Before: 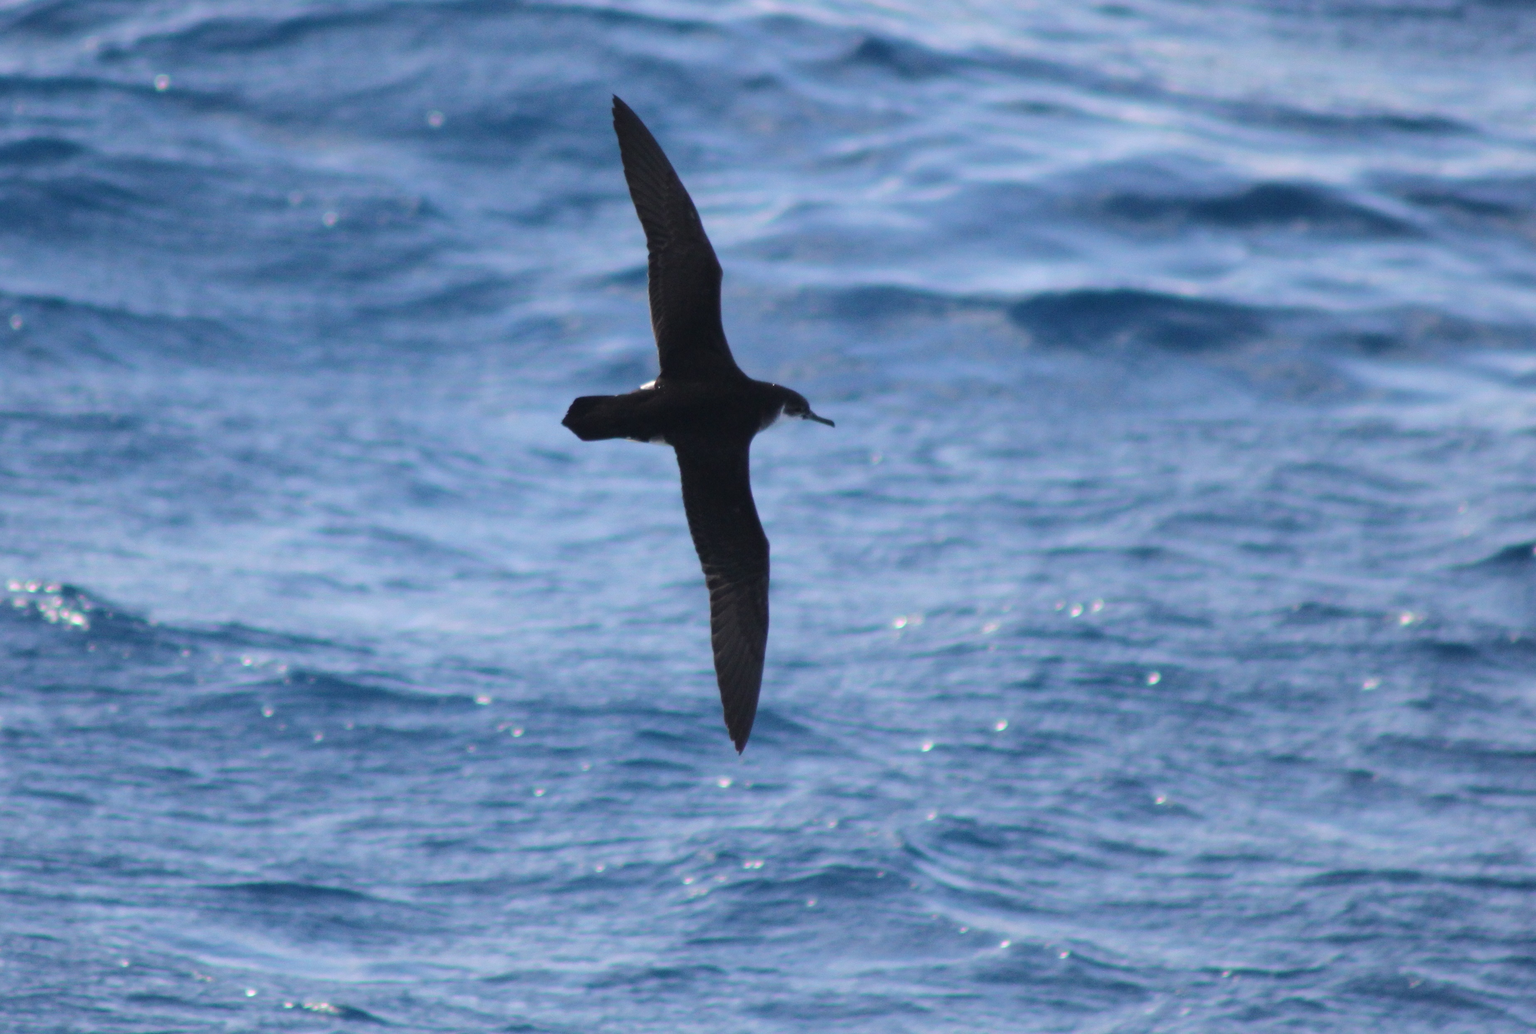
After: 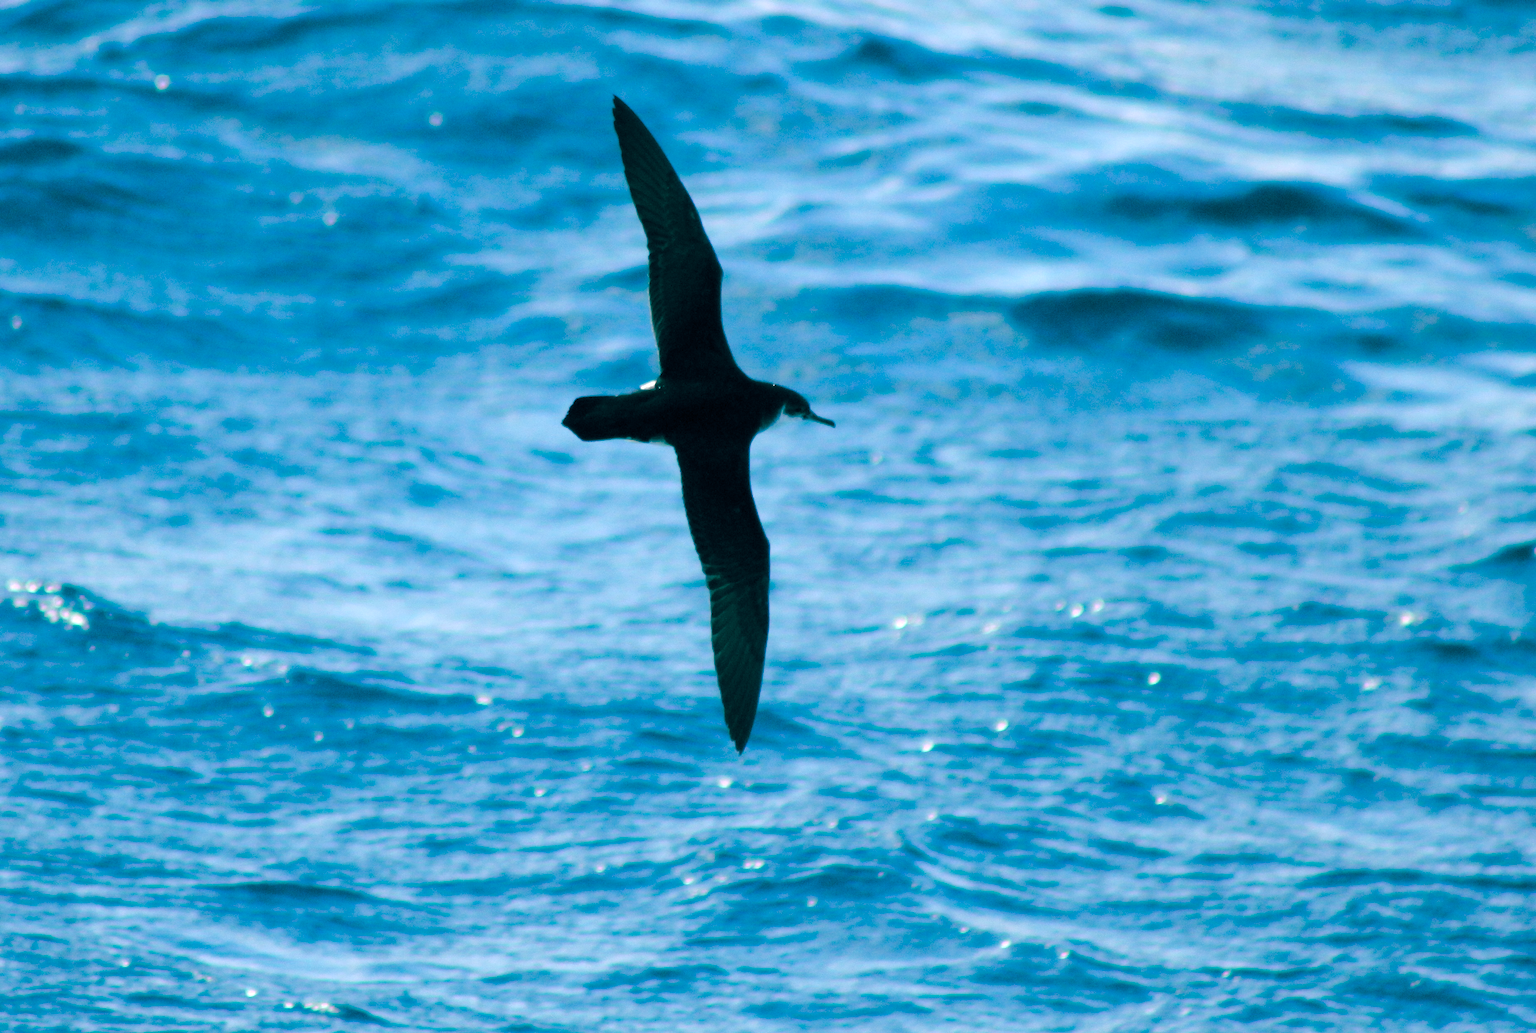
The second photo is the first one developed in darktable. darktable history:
color balance rgb: global offset › luminance -0.539%, global offset › chroma 0.91%, global offset › hue 173.24°, perceptual saturation grading › global saturation 0.913%, perceptual saturation grading › highlights -33.84%, perceptual saturation grading › mid-tones 15.072%, perceptual saturation grading › shadows 47.866%, perceptual brilliance grading › global brilliance 12.099%, global vibrance 20%
